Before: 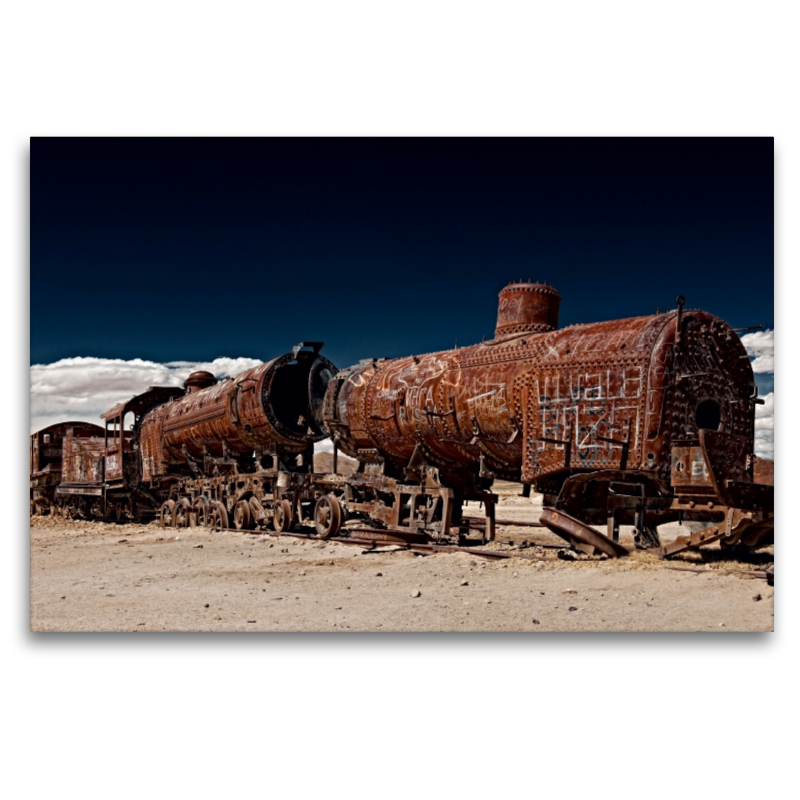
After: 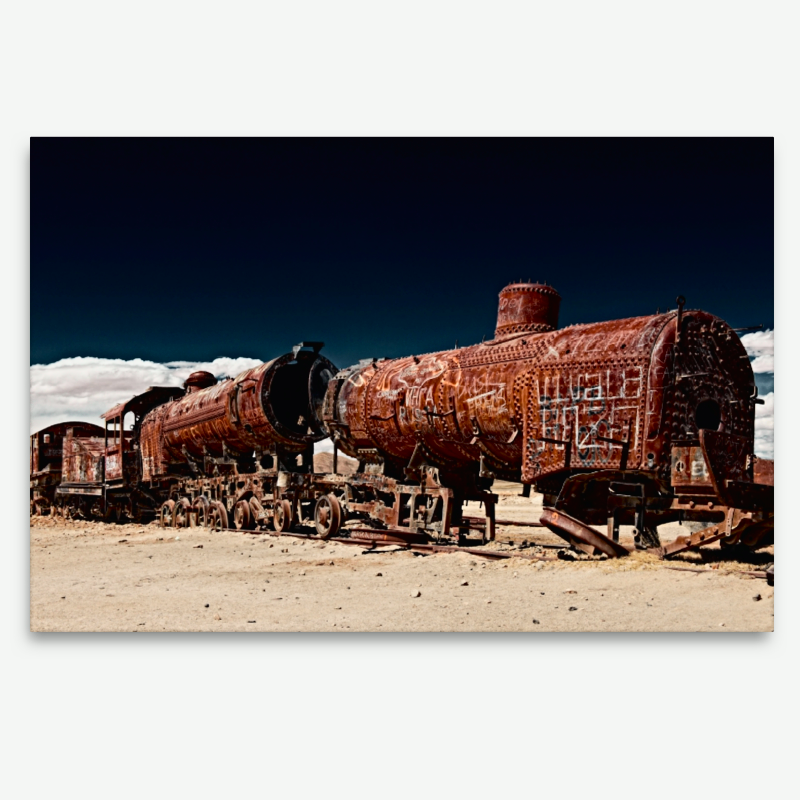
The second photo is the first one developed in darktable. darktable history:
tone curve: curves: ch0 [(0, 0.012) (0.031, 0.02) (0.12, 0.083) (0.193, 0.171) (0.277, 0.279) (0.45, 0.52) (0.568, 0.676) (0.678, 0.777) (0.875, 0.92) (1, 0.965)]; ch1 [(0, 0) (0.243, 0.245) (0.402, 0.41) (0.493, 0.486) (0.508, 0.507) (0.531, 0.53) (0.551, 0.564) (0.646, 0.672) (0.694, 0.732) (1, 1)]; ch2 [(0, 0) (0.249, 0.216) (0.356, 0.343) (0.424, 0.442) (0.476, 0.482) (0.498, 0.502) (0.517, 0.517) (0.532, 0.545) (0.562, 0.575) (0.614, 0.644) (0.706, 0.748) (0.808, 0.809) (0.991, 0.968)], color space Lab, independent channels, preserve colors none
